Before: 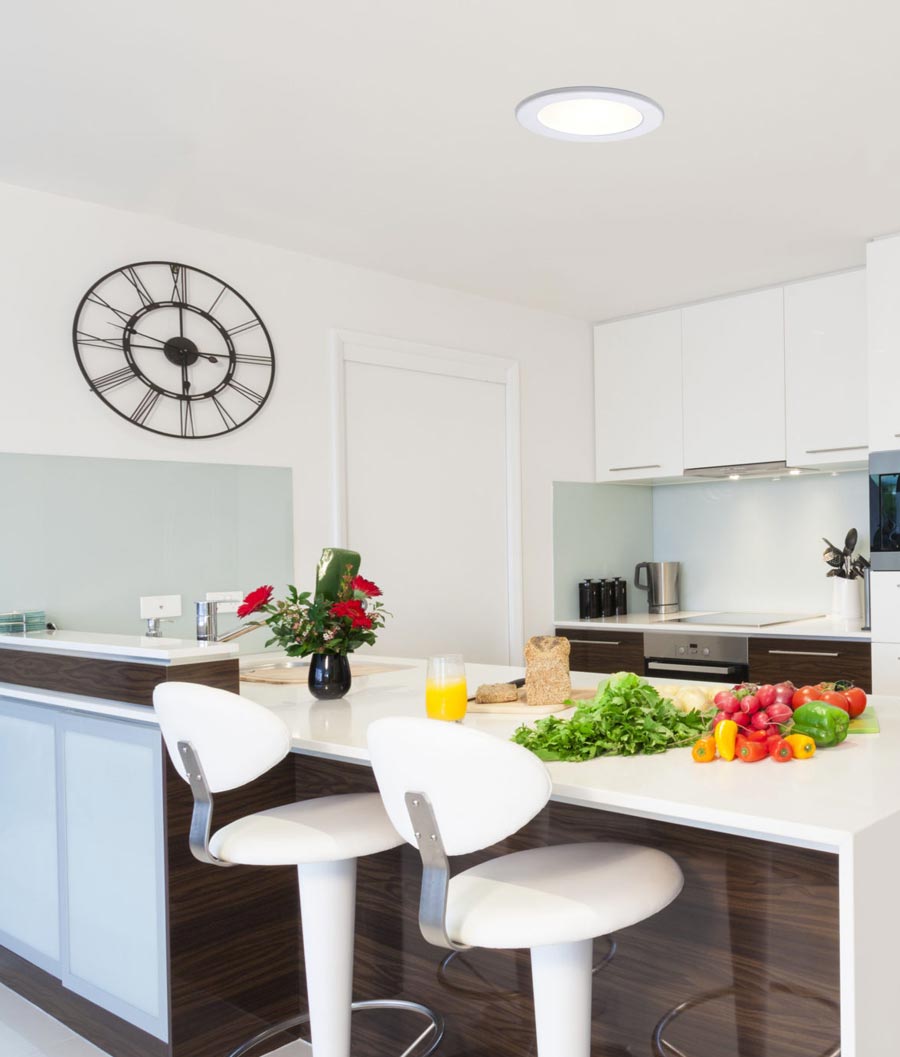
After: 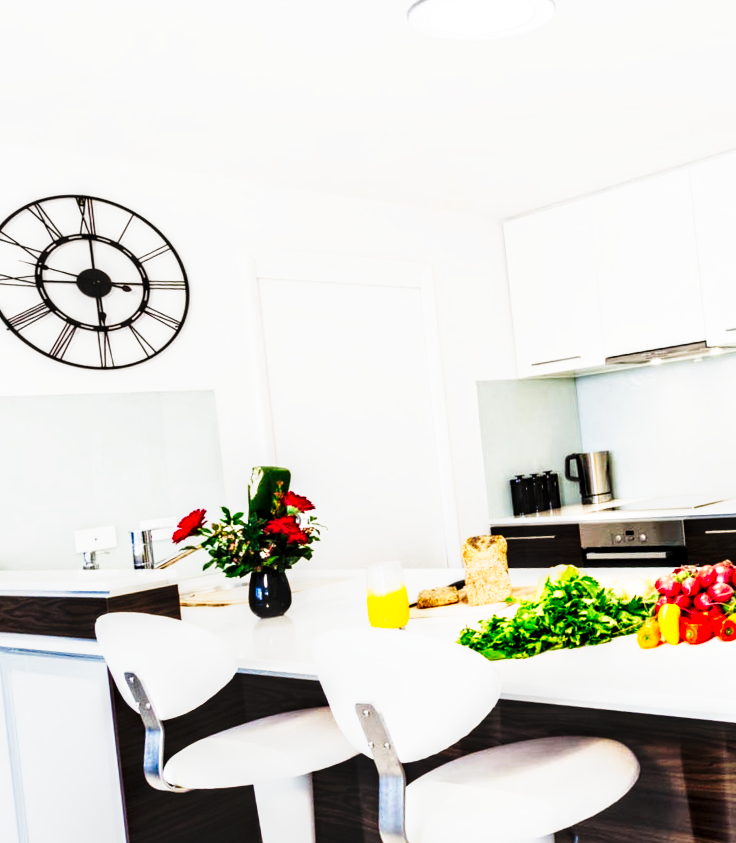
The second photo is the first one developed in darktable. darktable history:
rotate and perspective: rotation -4.86°, automatic cropping off
local contrast: detail 154%
crop and rotate: left 11.831%, top 11.346%, right 13.429%, bottom 13.899%
contrast equalizer: octaves 7, y [[0.528, 0.548, 0.563, 0.562, 0.546, 0.526], [0.55 ×6], [0 ×6], [0 ×6], [0 ×6]]
tone curve: curves: ch0 [(0, 0) (0.003, 0.005) (0.011, 0.008) (0.025, 0.013) (0.044, 0.017) (0.069, 0.022) (0.1, 0.029) (0.136, 0.038) (0.177, 0.053) (0.224, 0.081) (0.277, 0.128) (0.335, 0.214) (0.399, 0.343) (0.468, 0.478) (0.543, 0.641) (0.623, 0.798) (0.709, 0.911) (0.801, 0.971) (0.898, 0.99) (1, 1)], preserve colors none
